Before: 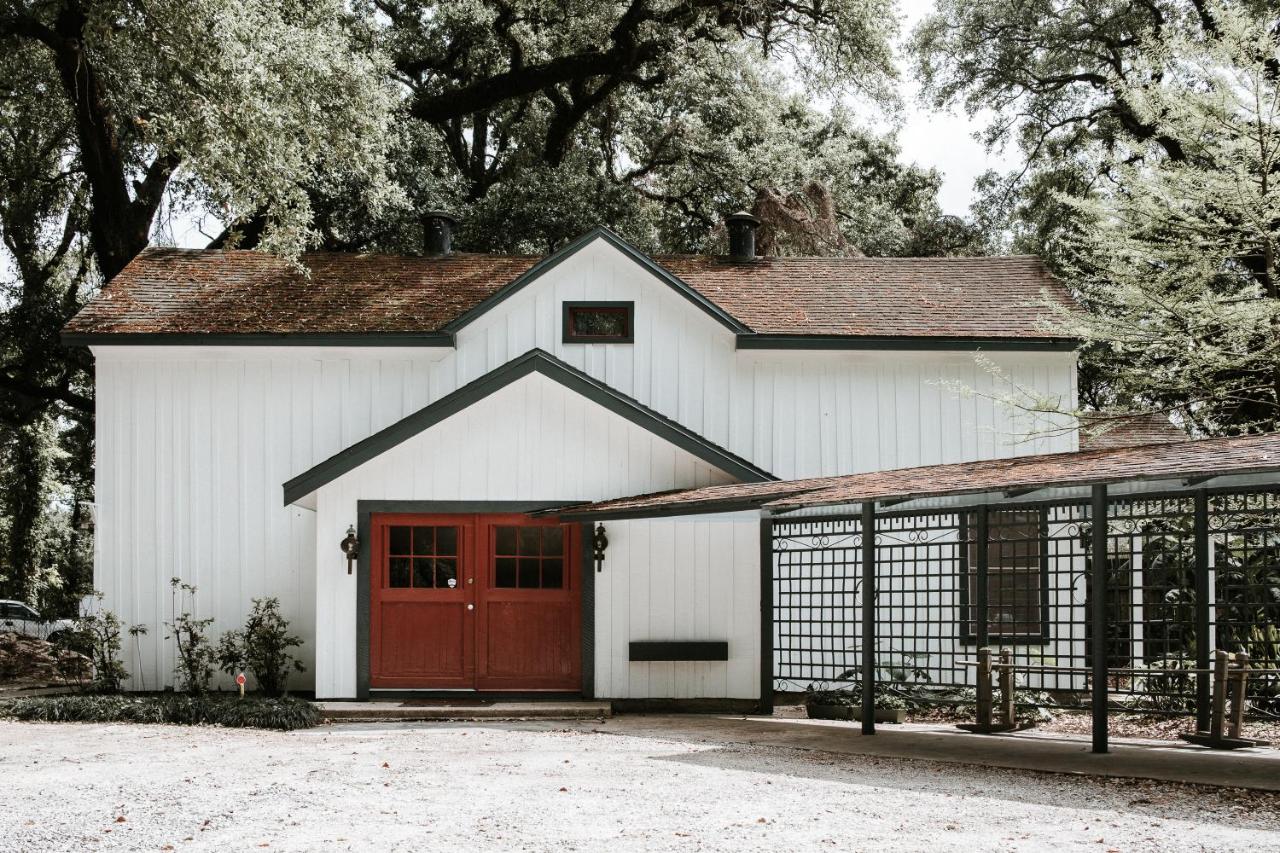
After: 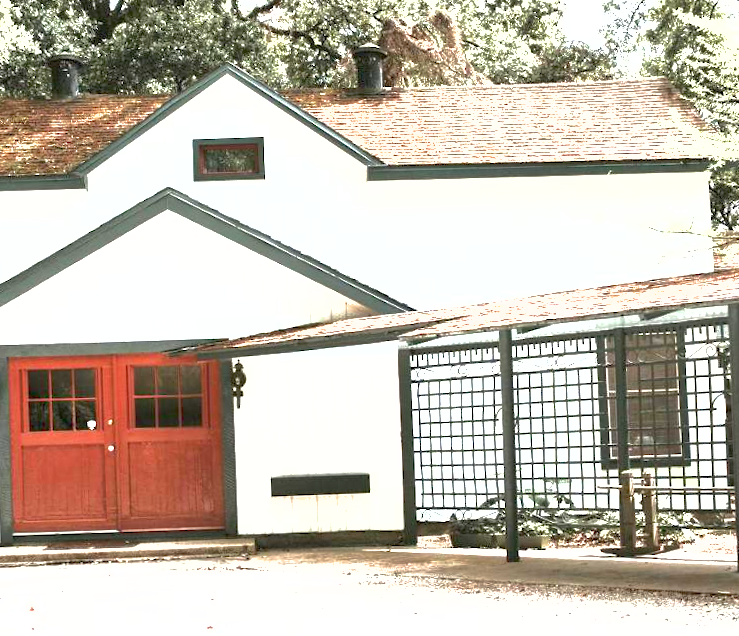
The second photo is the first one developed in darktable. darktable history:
exposure: exposure 2.207 EV, compensate highlight preservation false
crop and rotate: left 28.256%, top 17.734%, right 12.656%, bottom 3.573%
rotate and perspective: rotation -2°, crop left 0.022, crop right 0.978, crop top 0.049, crop bottom 0.951
shadows and highlights: on, module defaults
